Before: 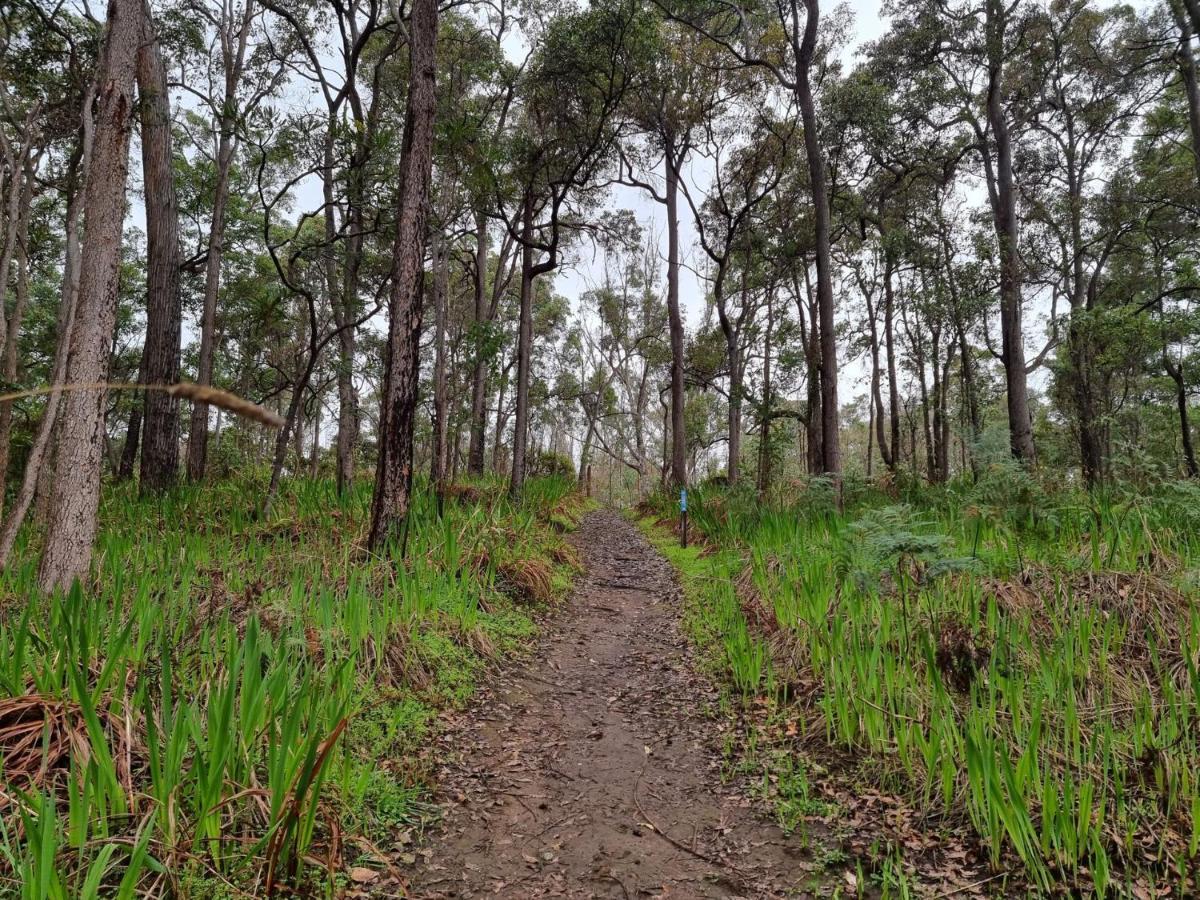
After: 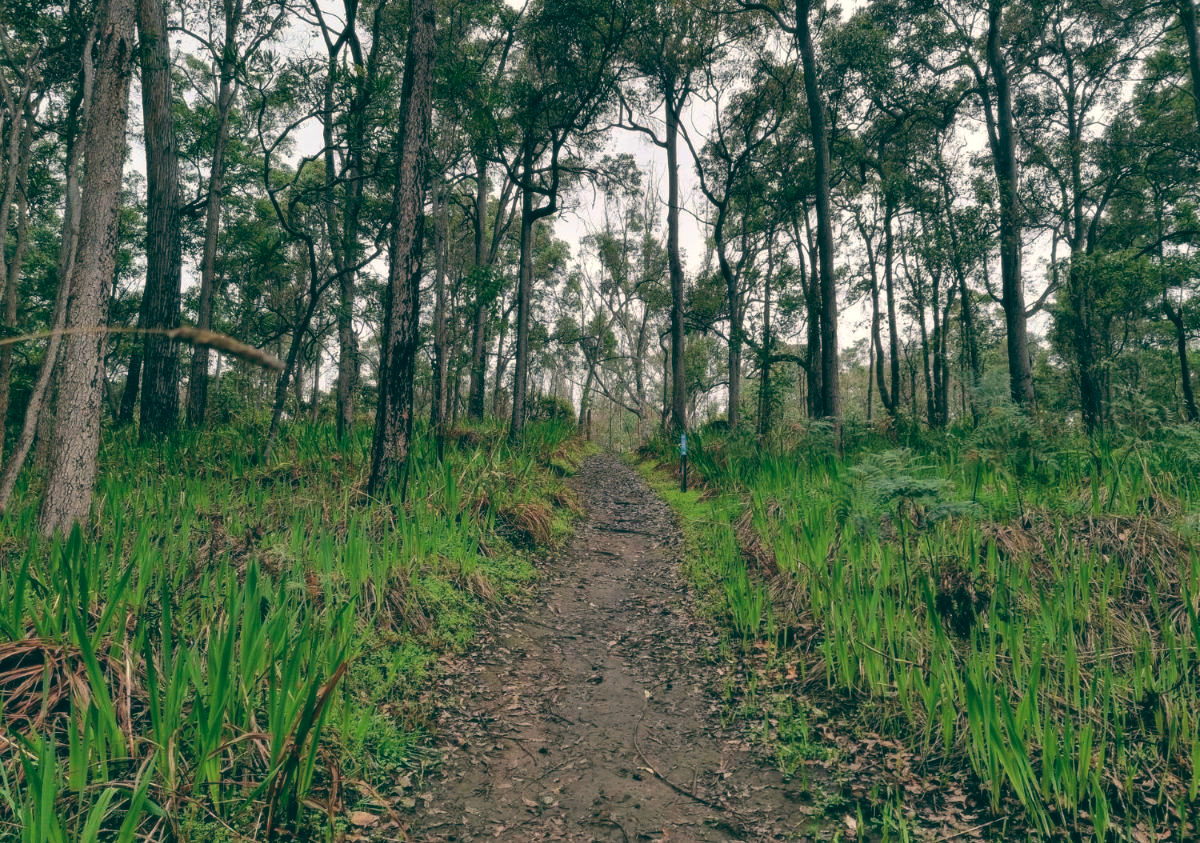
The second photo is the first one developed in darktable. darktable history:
crop and rotate: top 6.25%
color balance: lift [1.005, 0.99, 1.007, 1.01], gamma [1, 0.979, 1.011, 1.021], gain [0.923, 1.098, 1.025, 0.902], input saturation 90.45%, contrast 7.73%, output saturation 105.91%
soften: size 10%, saturation 50%, brightness 0.2 EV, mix 10%
